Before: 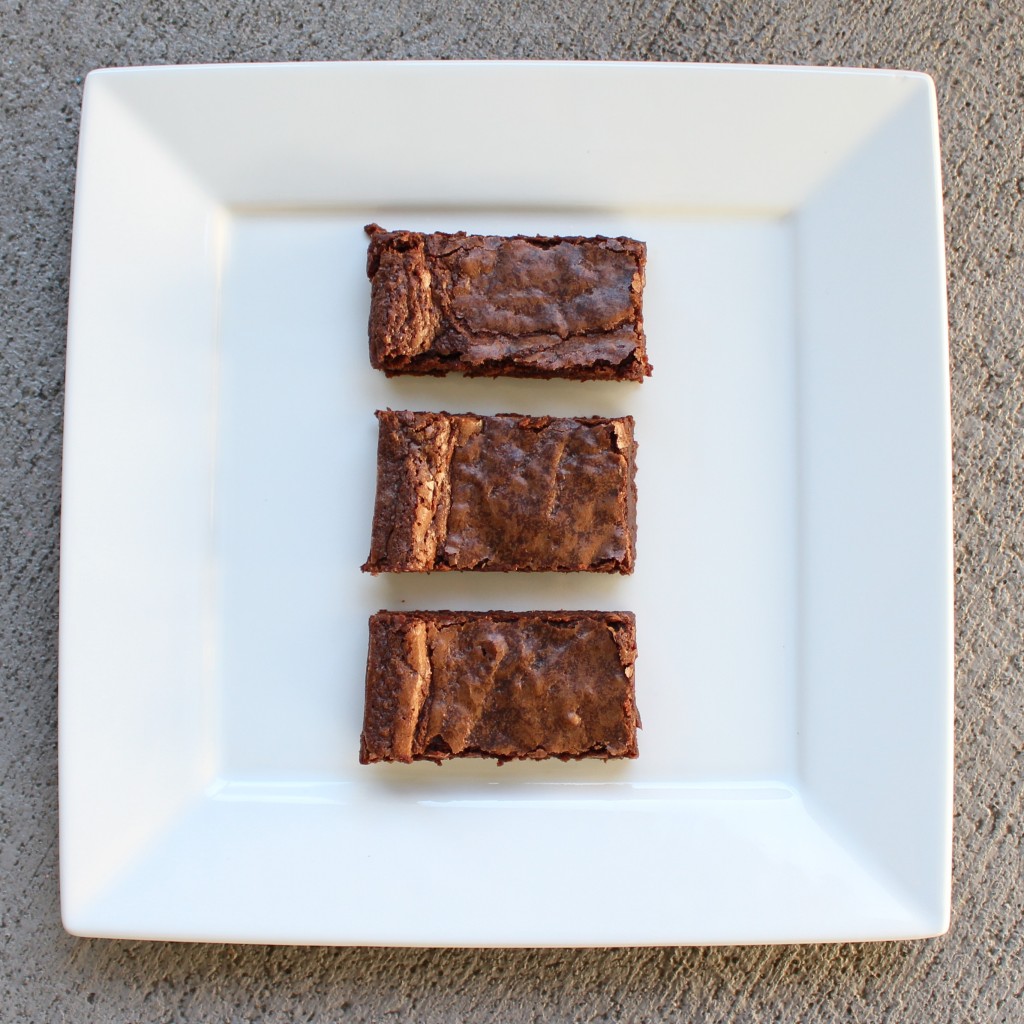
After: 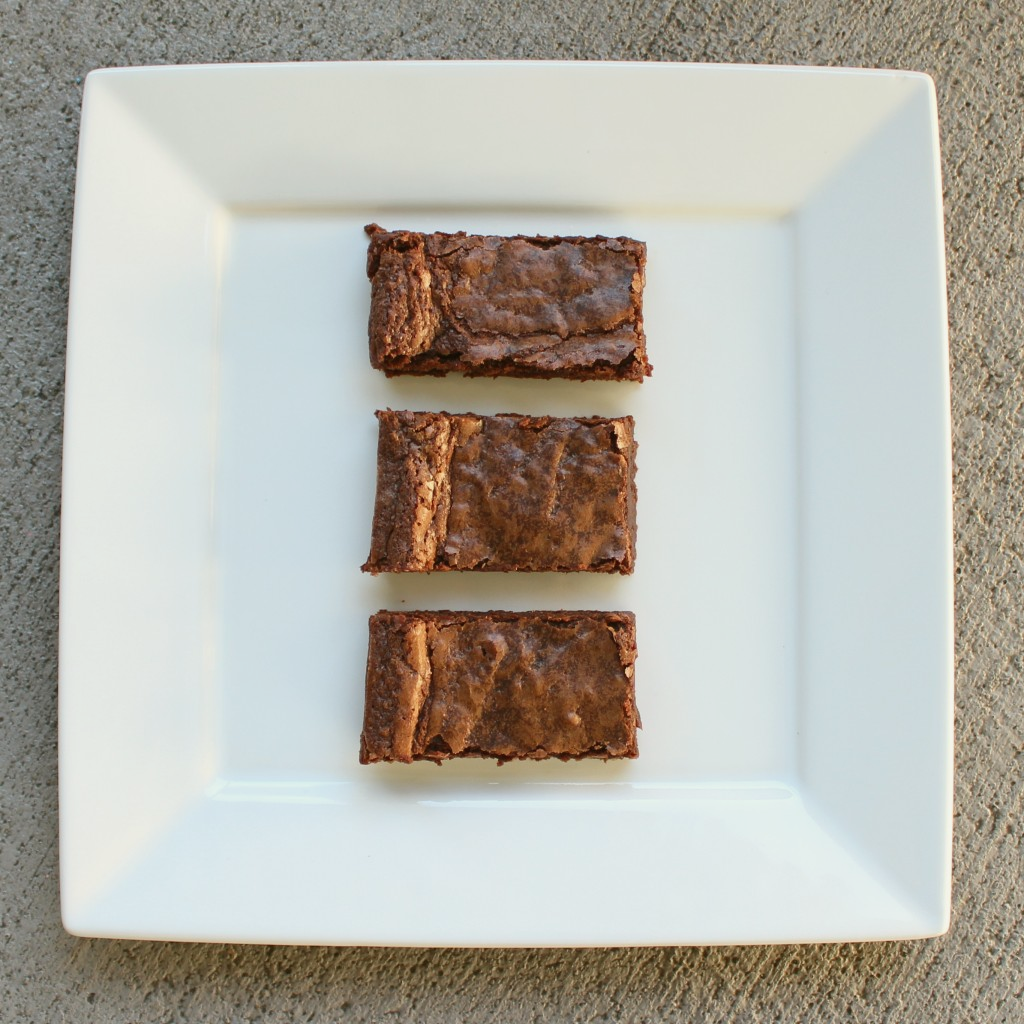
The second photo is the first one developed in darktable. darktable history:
color balance: mode lift, gamma, gain (sRGB), lift [1.04, 1, 1, 0.97], gamma [1.01, 1, 1, 0.97], gain [0.96, 1, 1, 0.97]
